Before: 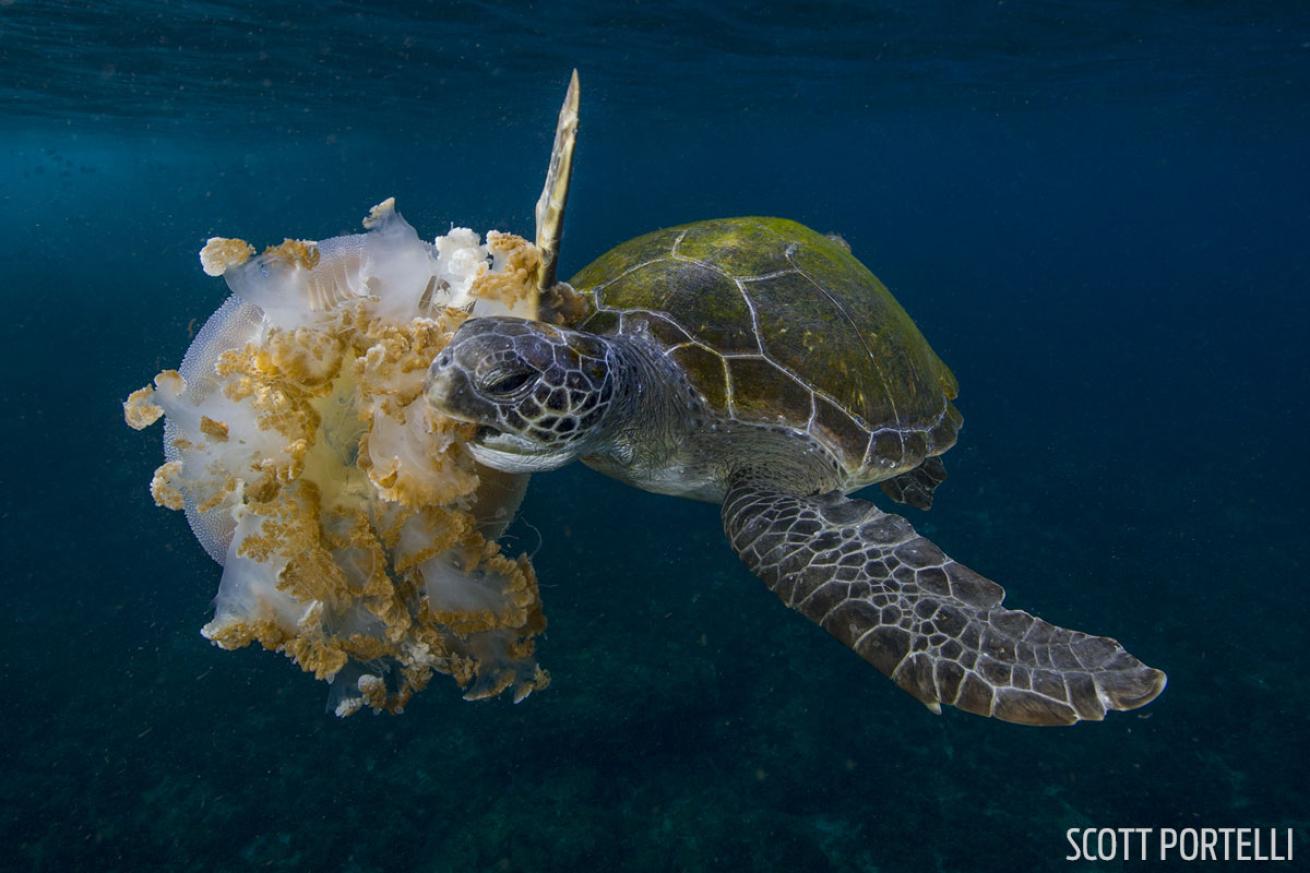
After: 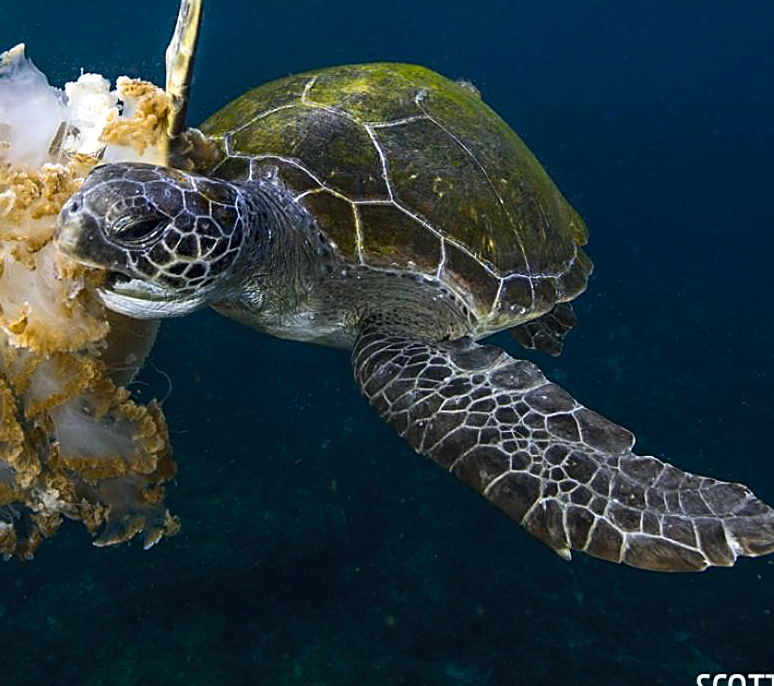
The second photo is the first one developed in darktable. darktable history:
sharpen: on, module defaults
contrast brightness saturation: contrast 0.03, brightness 0.06, saturation 0.13
crop and rotate: left 28.256%, top 17.734%, right 12.656%, bottom 3.573%
tone equalizer: -8 EV -0.75 EV, -7 EV -0.7 EV, -6 EV -0.6 EV, -5 EV -0.4 EV, -3 EV 0.4 EV, -2 EV 0.6 EV, -1 EV 0.7 EV, +0 EV 0.75 EV, edges refinement/feathering 500, mask exposure compensation -1.57 EV, preserve details no
